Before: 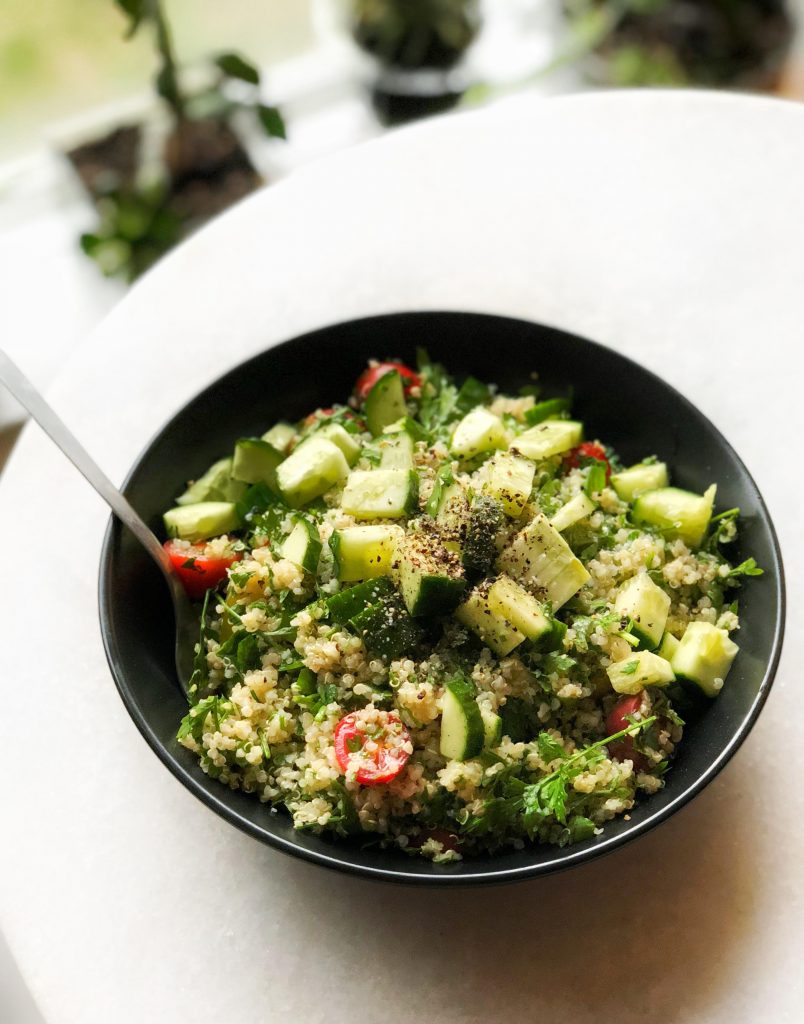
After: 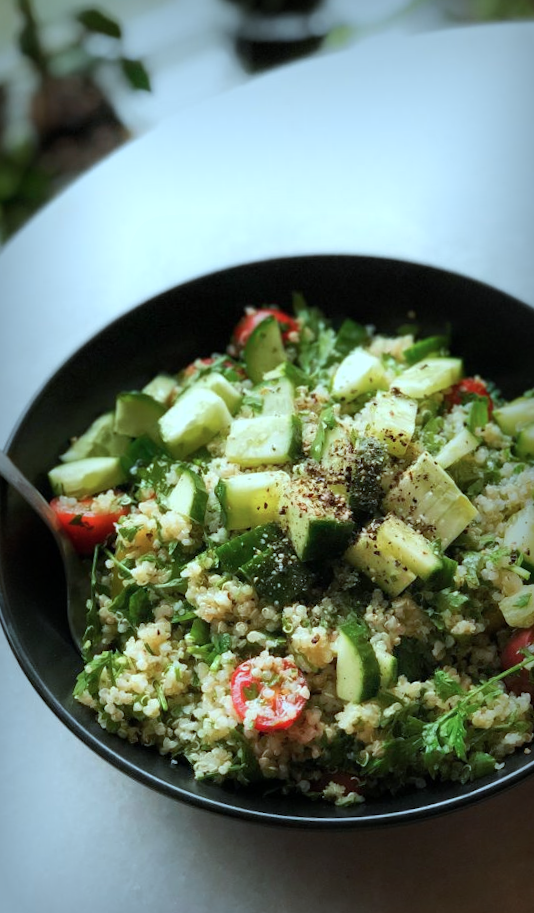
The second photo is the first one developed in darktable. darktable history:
rotate and perspective: rotation -3°, crop left 0.031, crop right 0.968, crop top 0.07, crop bottom 0.93
vignetting: fall-off start 53.2%, brightness -0.594, saturation 0, automatic ratio true, width/height ratio 1.313, shape 0.22, unbound false
crop and rotate: left 14.385%, right 18.948%
color correction: highlights a* -10.69, highlights b* -19.19
